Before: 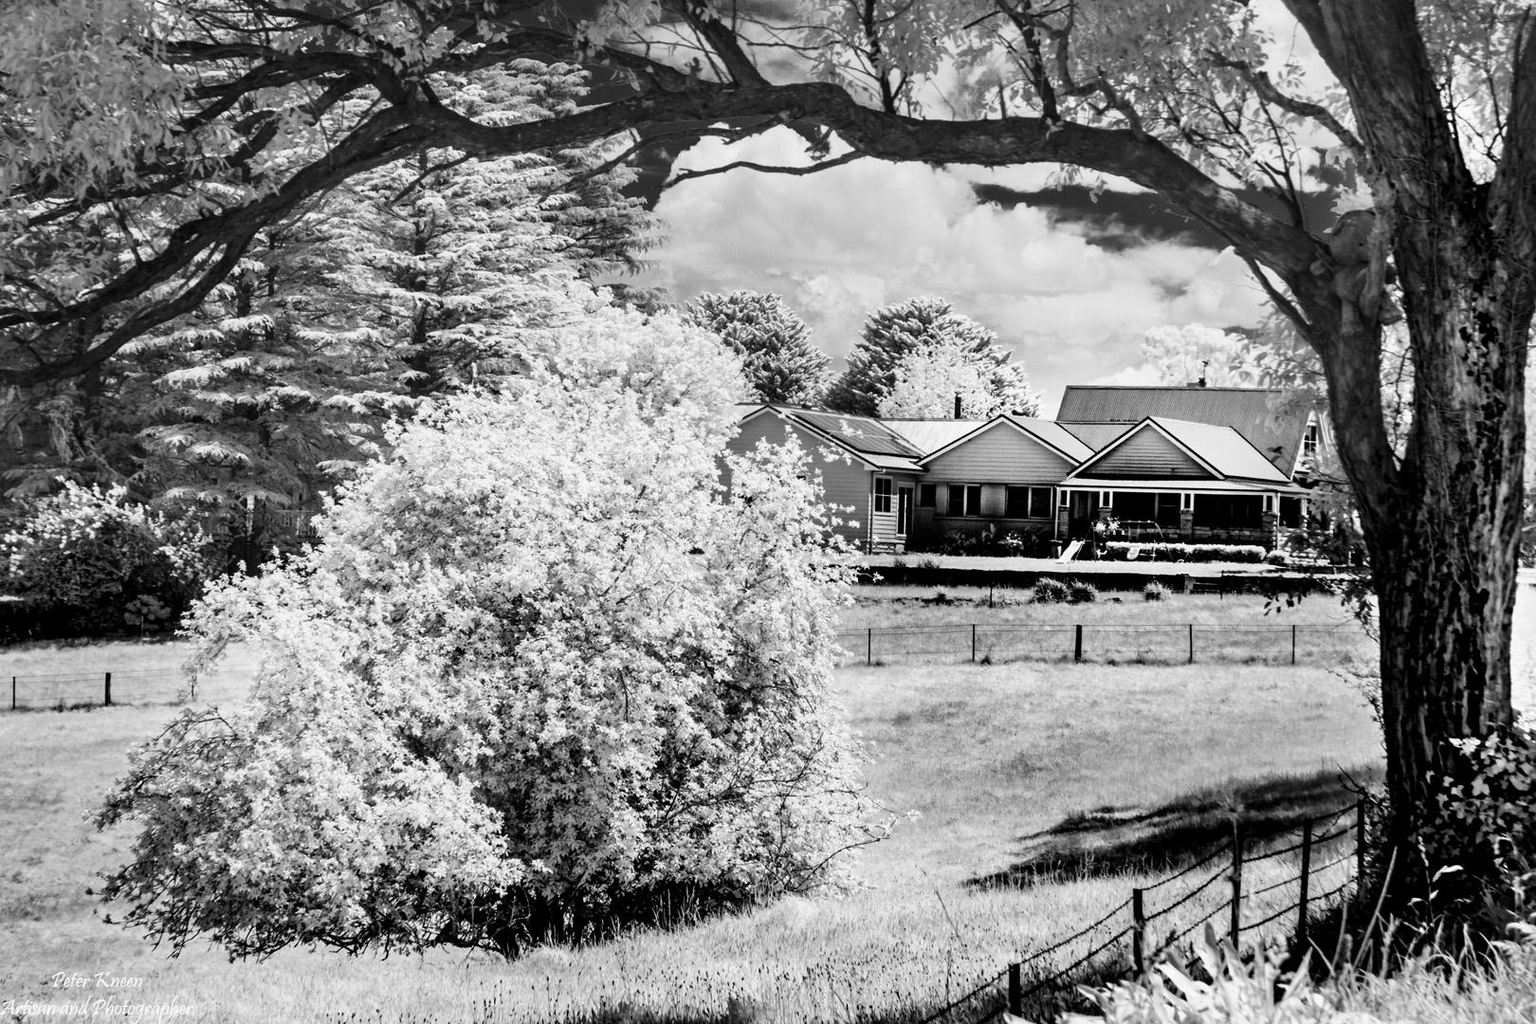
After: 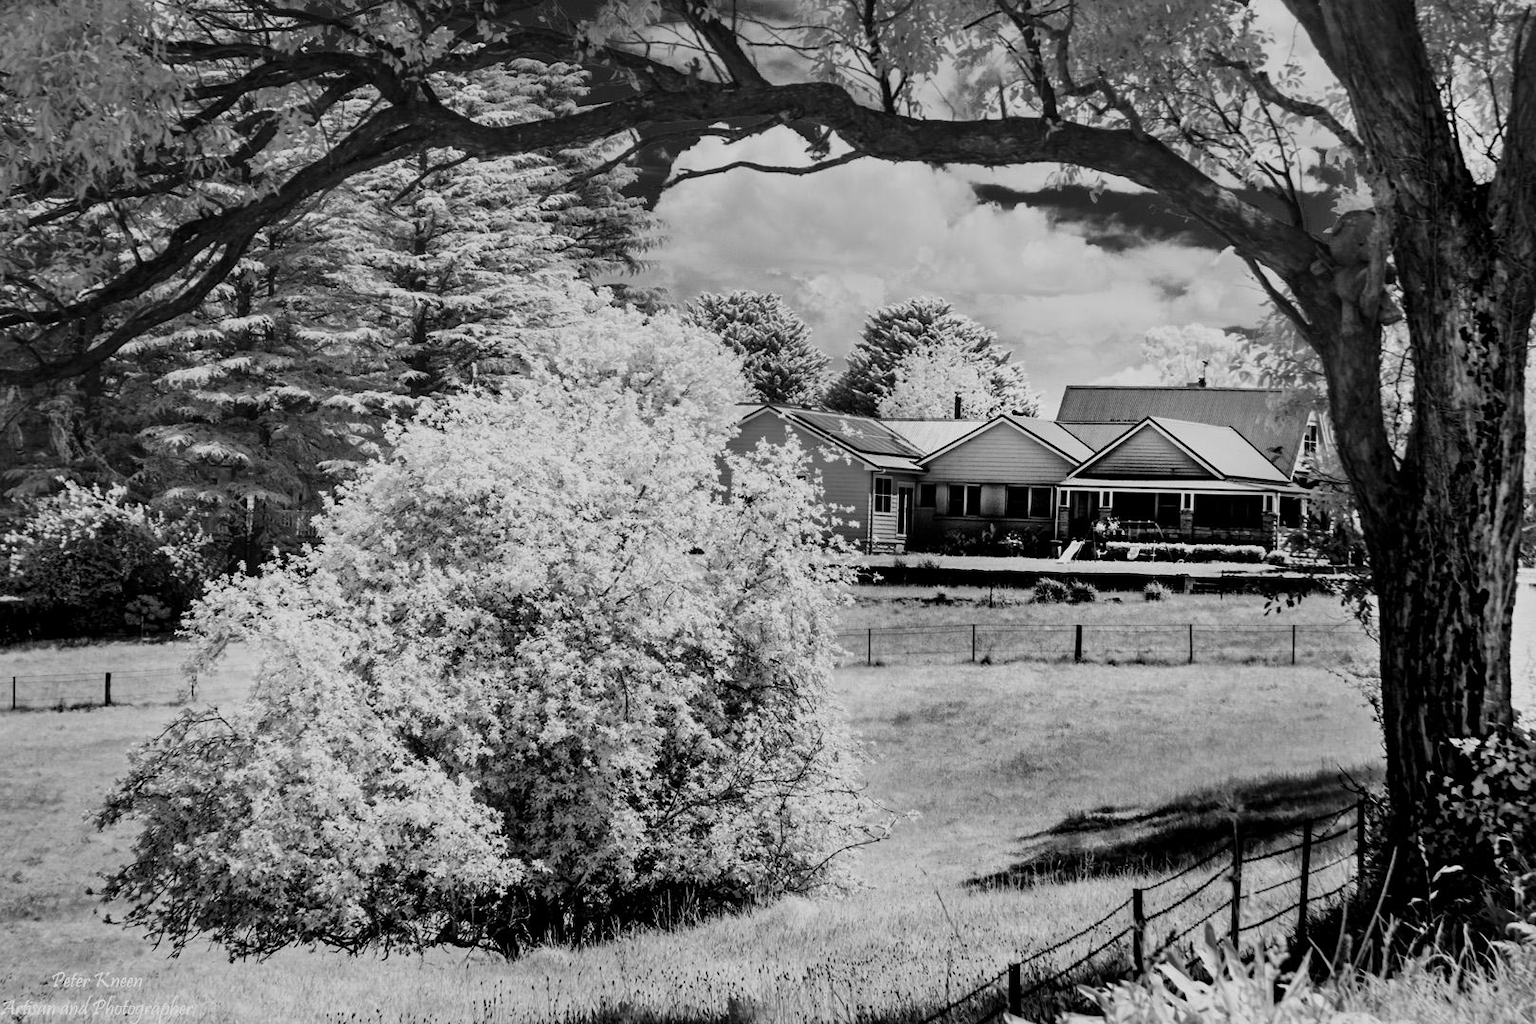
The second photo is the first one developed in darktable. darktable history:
tone equalizer: on, module defaults
exposure: exposure -0.492 EV, compensate highlight preservation false
